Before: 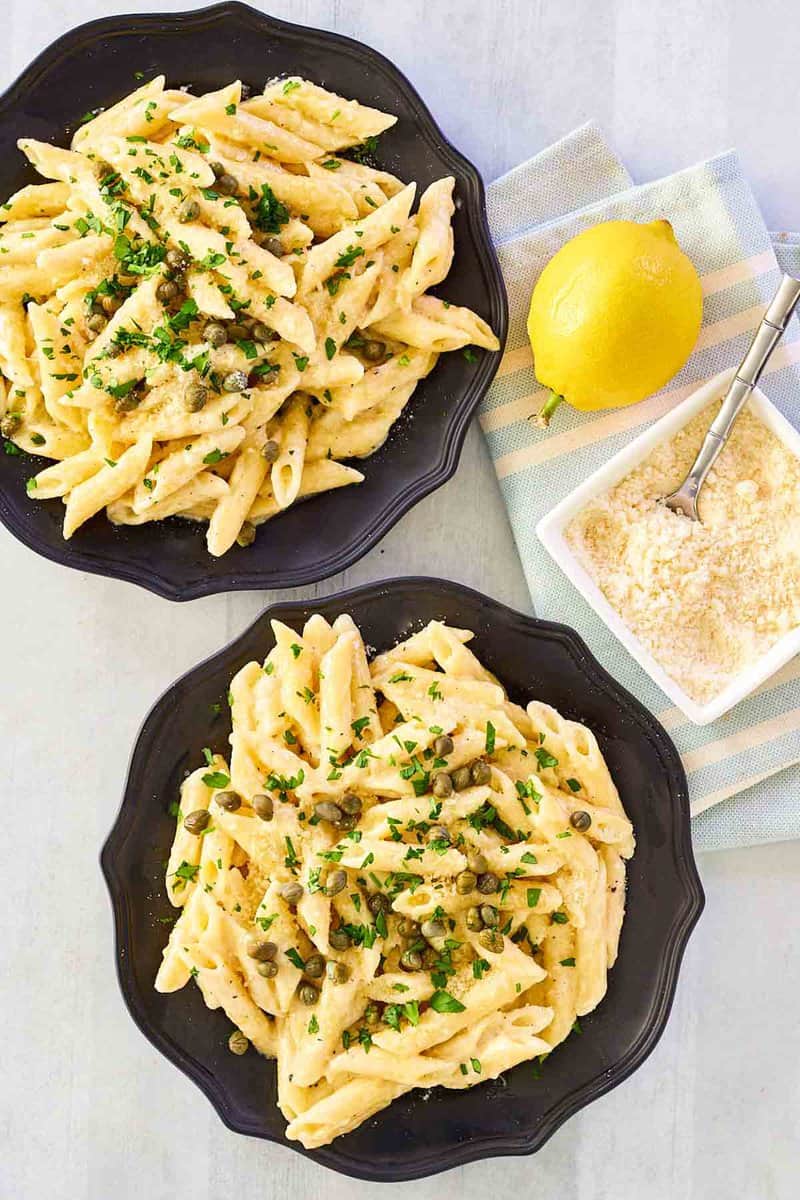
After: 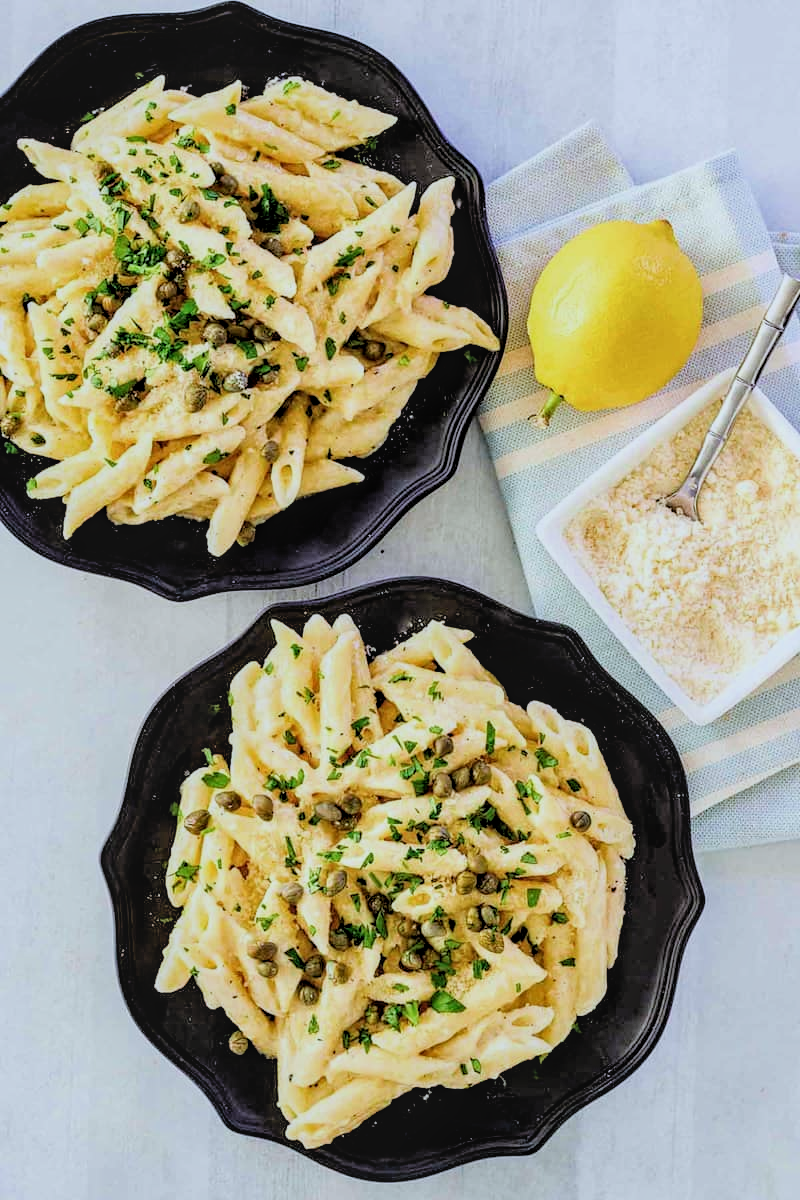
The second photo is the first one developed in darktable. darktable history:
filmic rgb: black relative exposure -3.31 EV, white relative exposure 3.45 EV, hardness 2.36, contrast 1.103
local contrast: on, module defaults
color calibration: illuminant custom, x 0.368, y 0.373, temperature 4330.32 K
